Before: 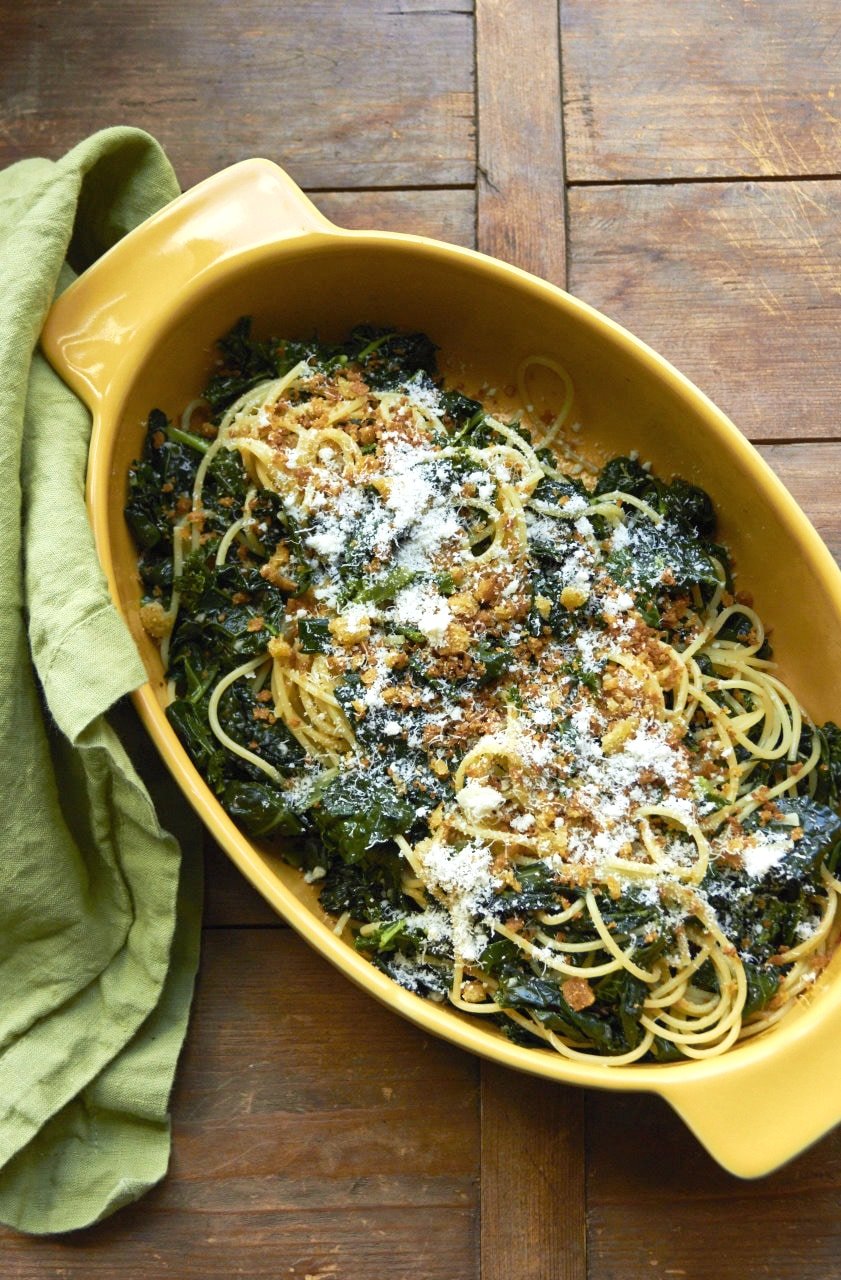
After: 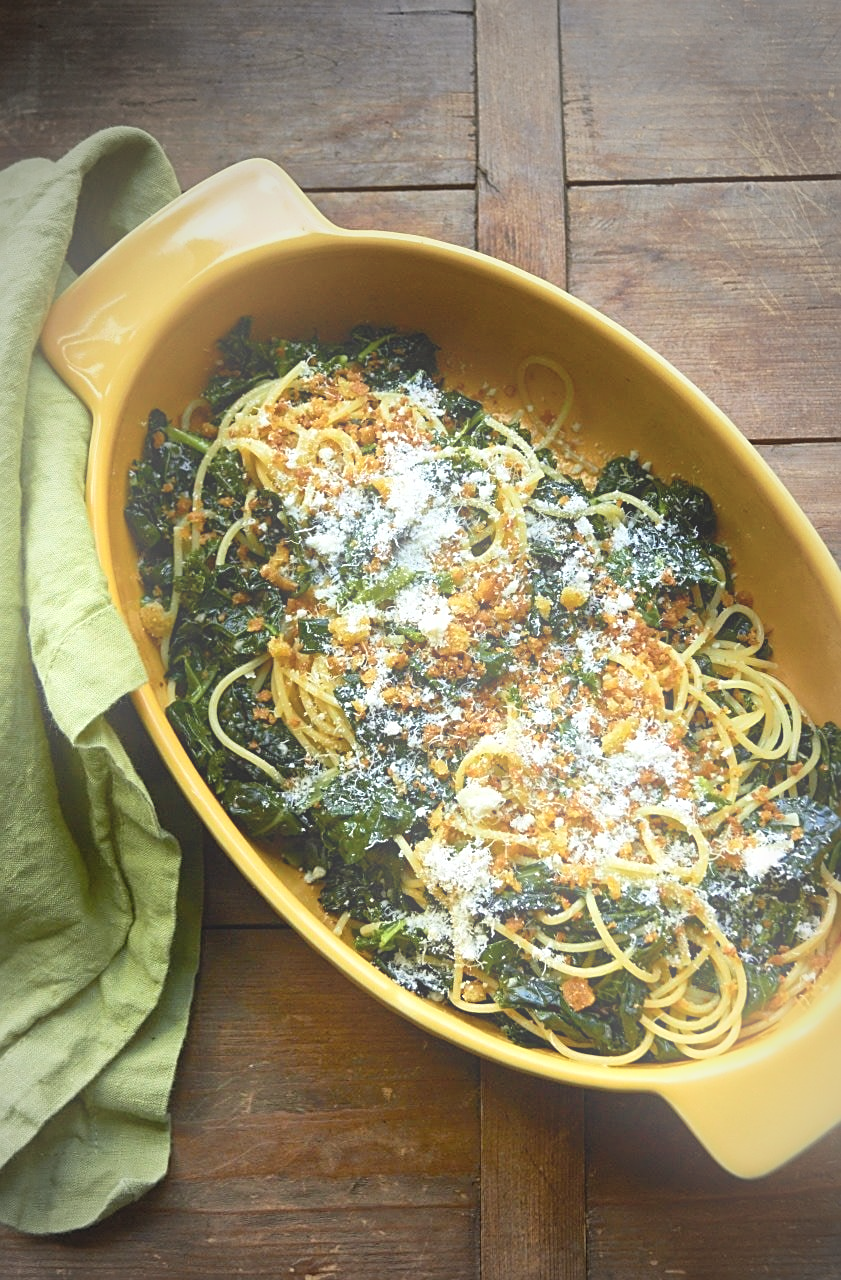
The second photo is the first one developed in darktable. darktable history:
vignetting: fall-off start 64.63%, center (-0.034, 0.148), width/height ratio 0.881
color balance rgb: on, module defaults
bloom: on, module defaults
sharpen: on, module defaults
